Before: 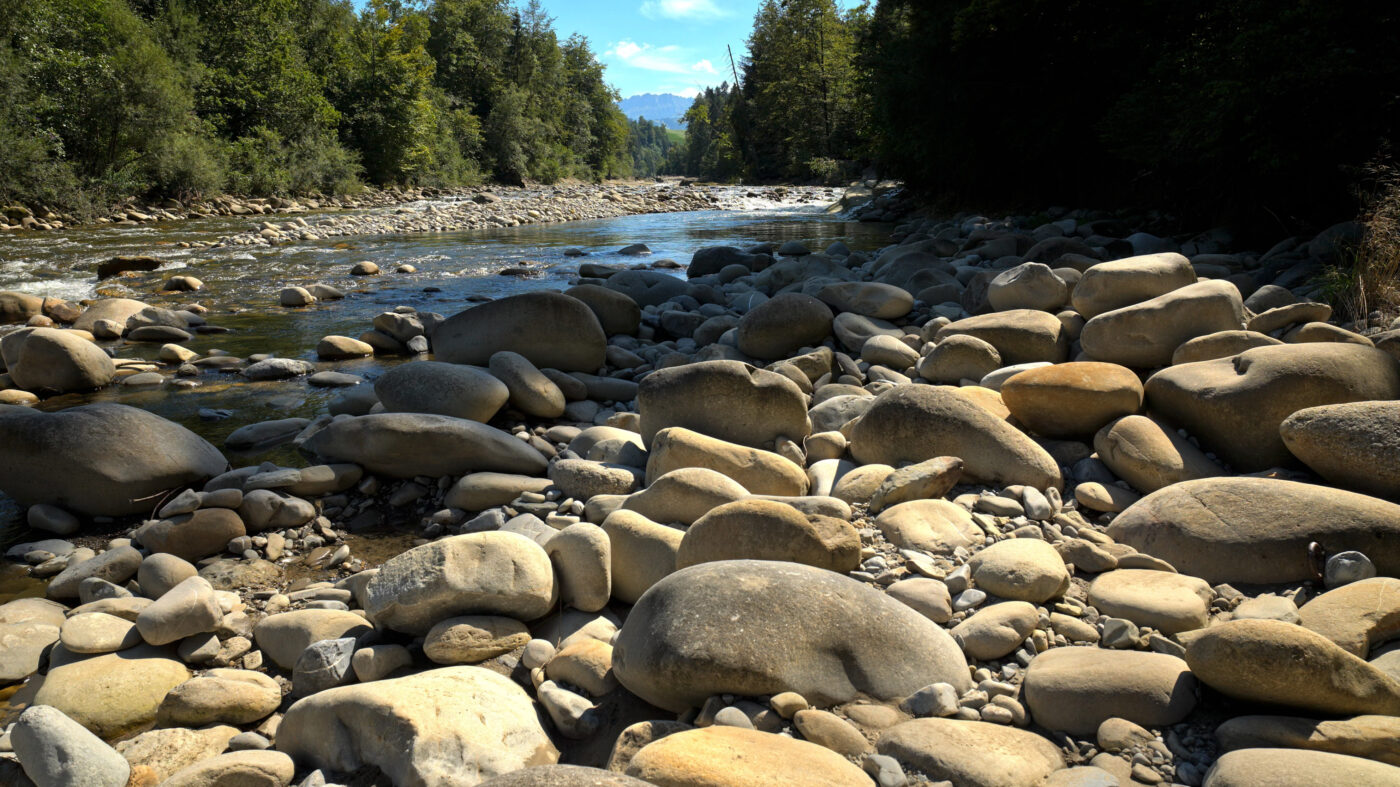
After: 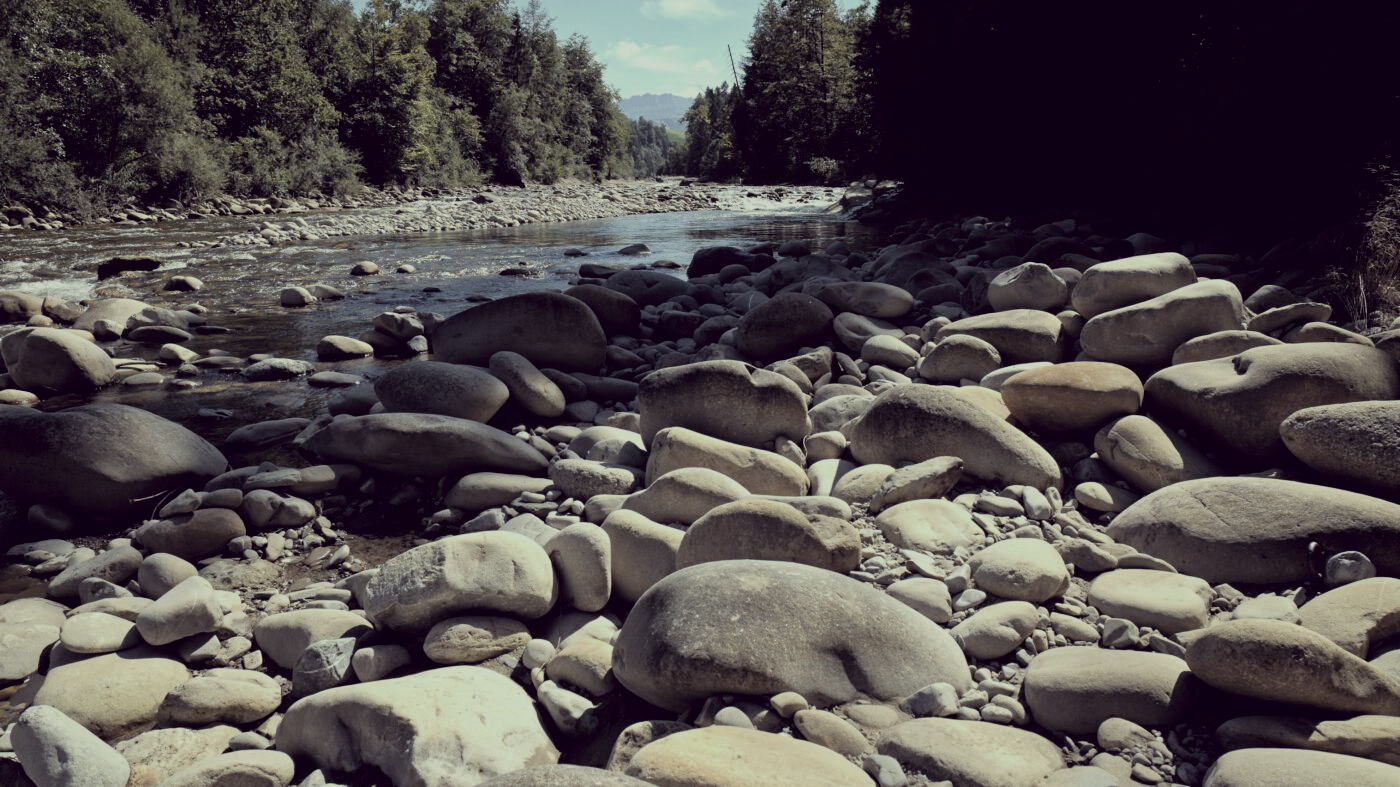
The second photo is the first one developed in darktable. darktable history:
color correction: highlights a* -20.17, highlights b* 20.27, shadows a* 20.03, shadows b* -20.46, saturation 0.43
filmic rgb: black relative exposure -7.65 EV, white relative exposure 4.56 EV, hardness 3.61
